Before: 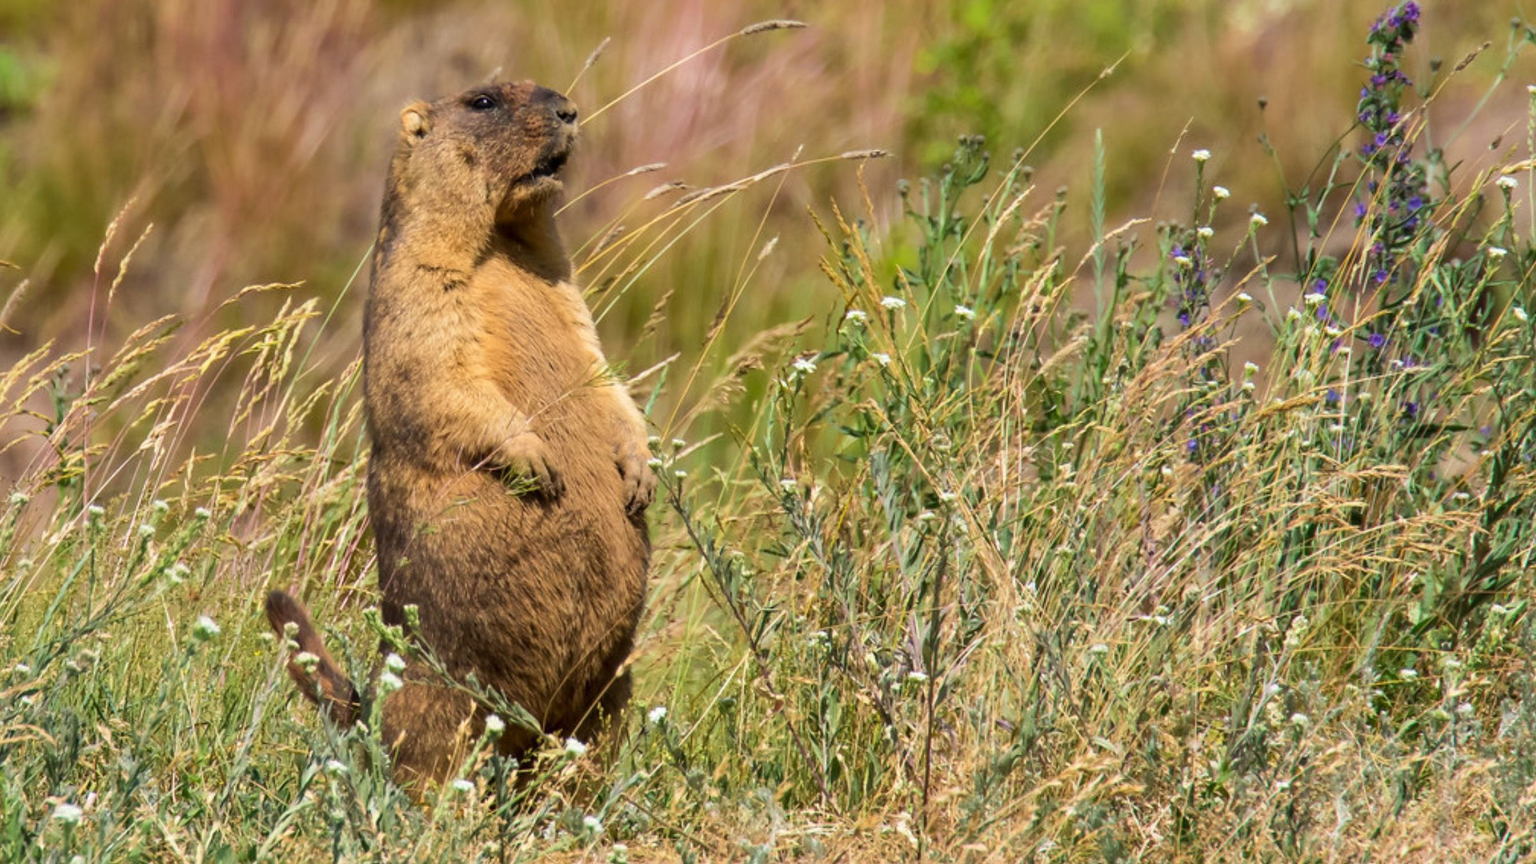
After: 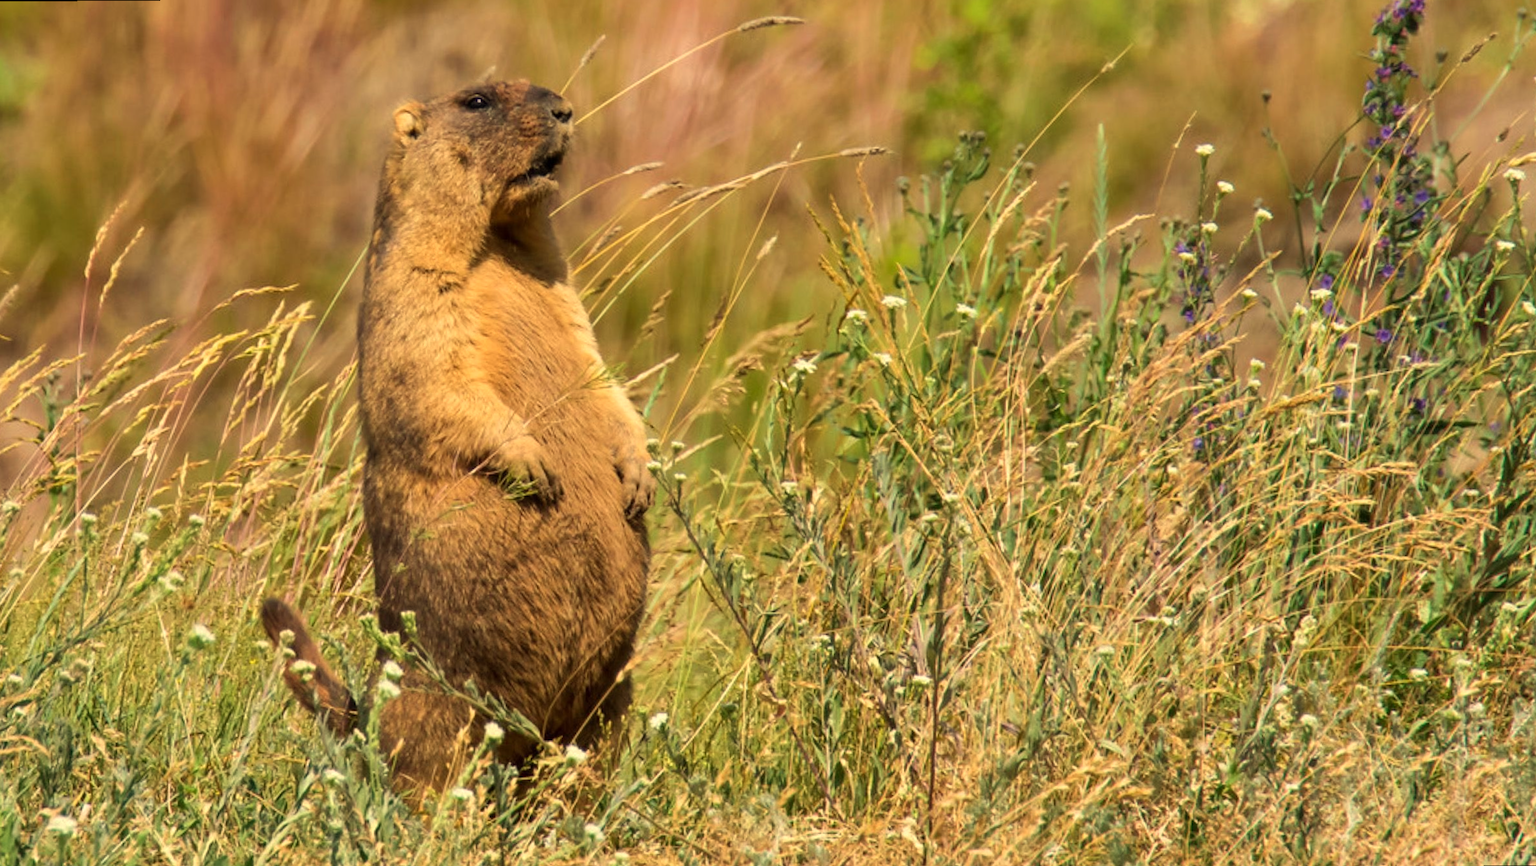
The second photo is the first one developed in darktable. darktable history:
rotate and perspective: rotation -0.45°, automatic cropping original format, crop left 0.008, crop right 0.992, crop top 0.012, crop bottom 0.988
white balance: red 1.08, blue 0.791
